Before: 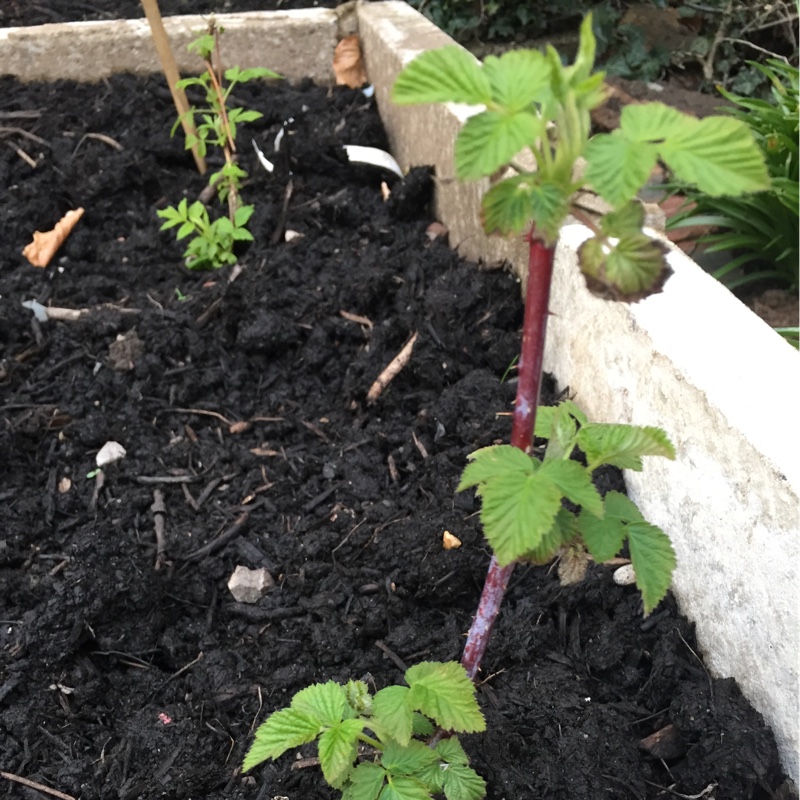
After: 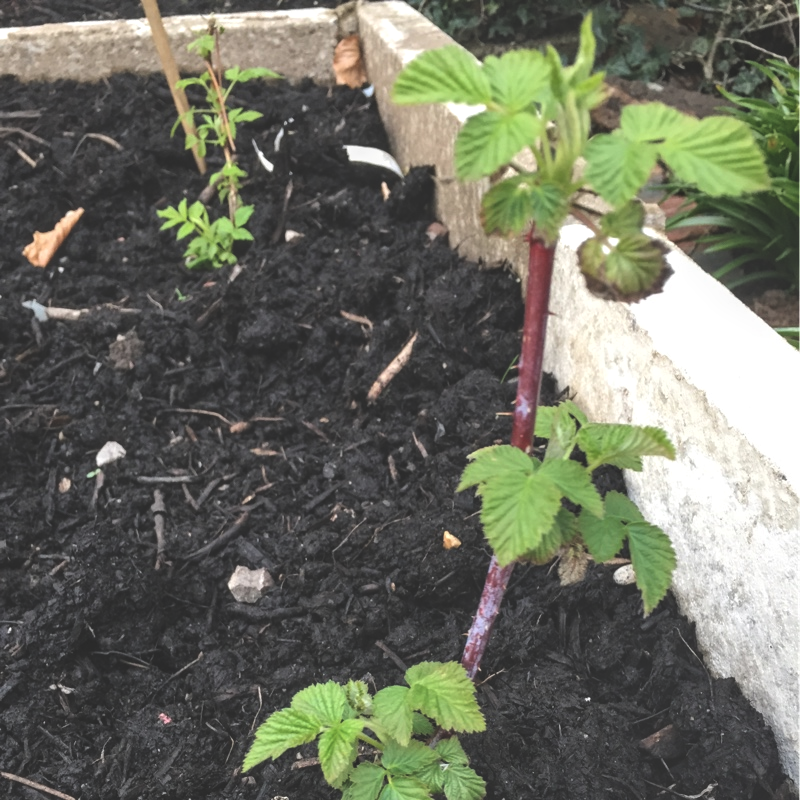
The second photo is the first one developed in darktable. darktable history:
local contrast: detail 130%
exposure: black level correction -0.026, compensate exposure bias true, compensate highlight preservation false
